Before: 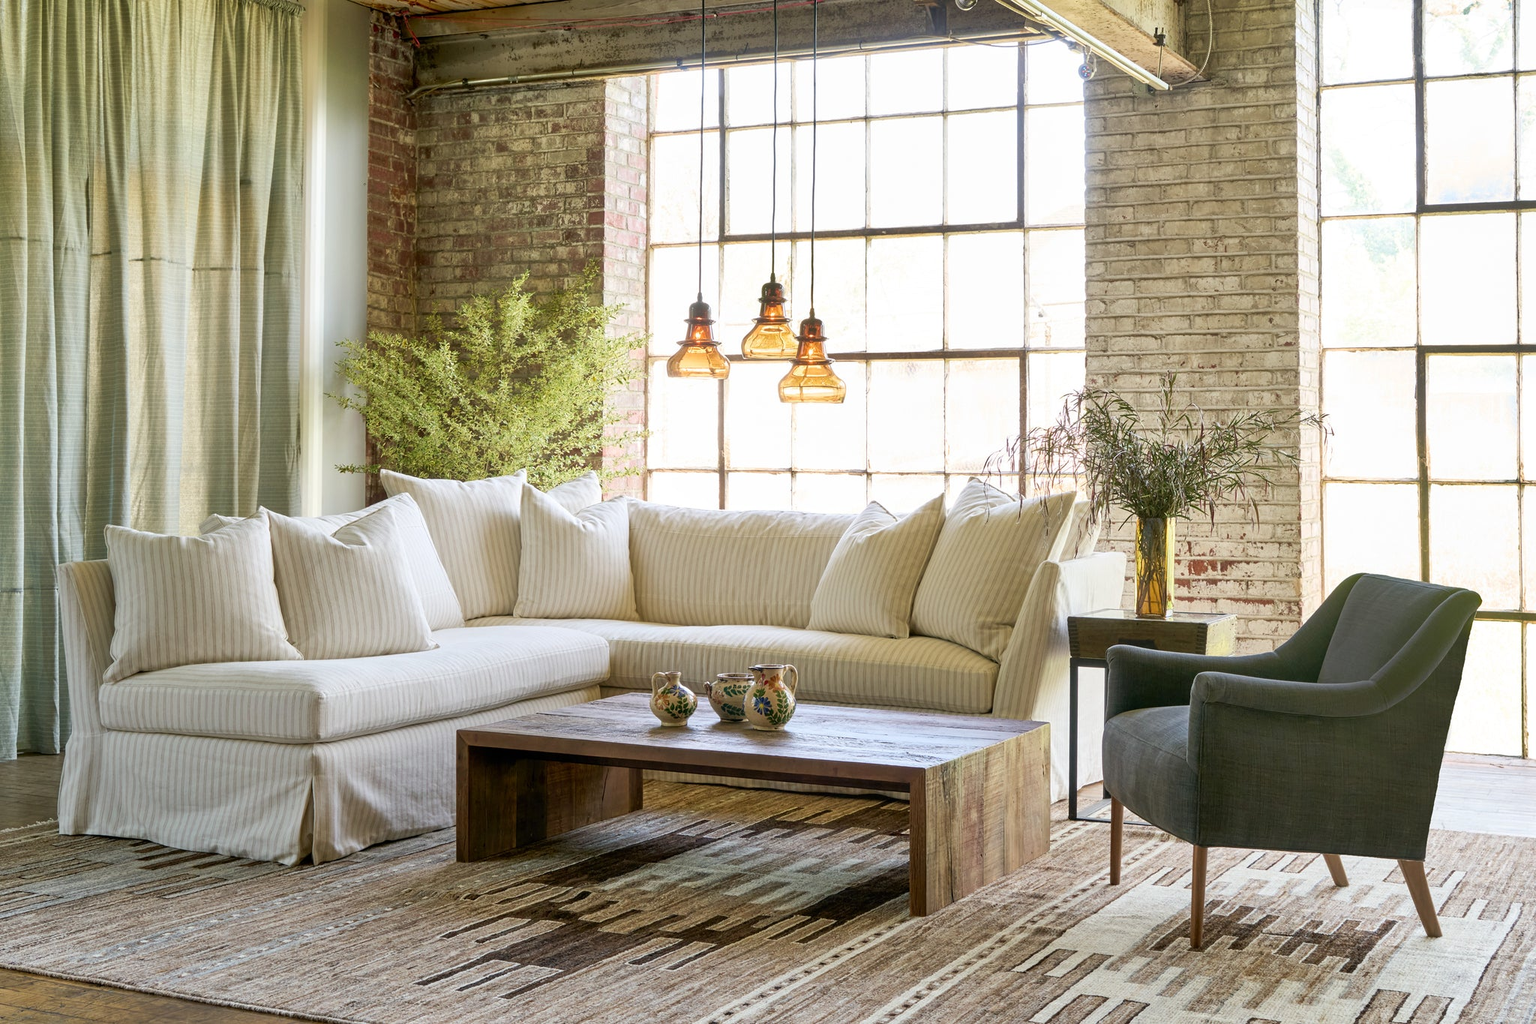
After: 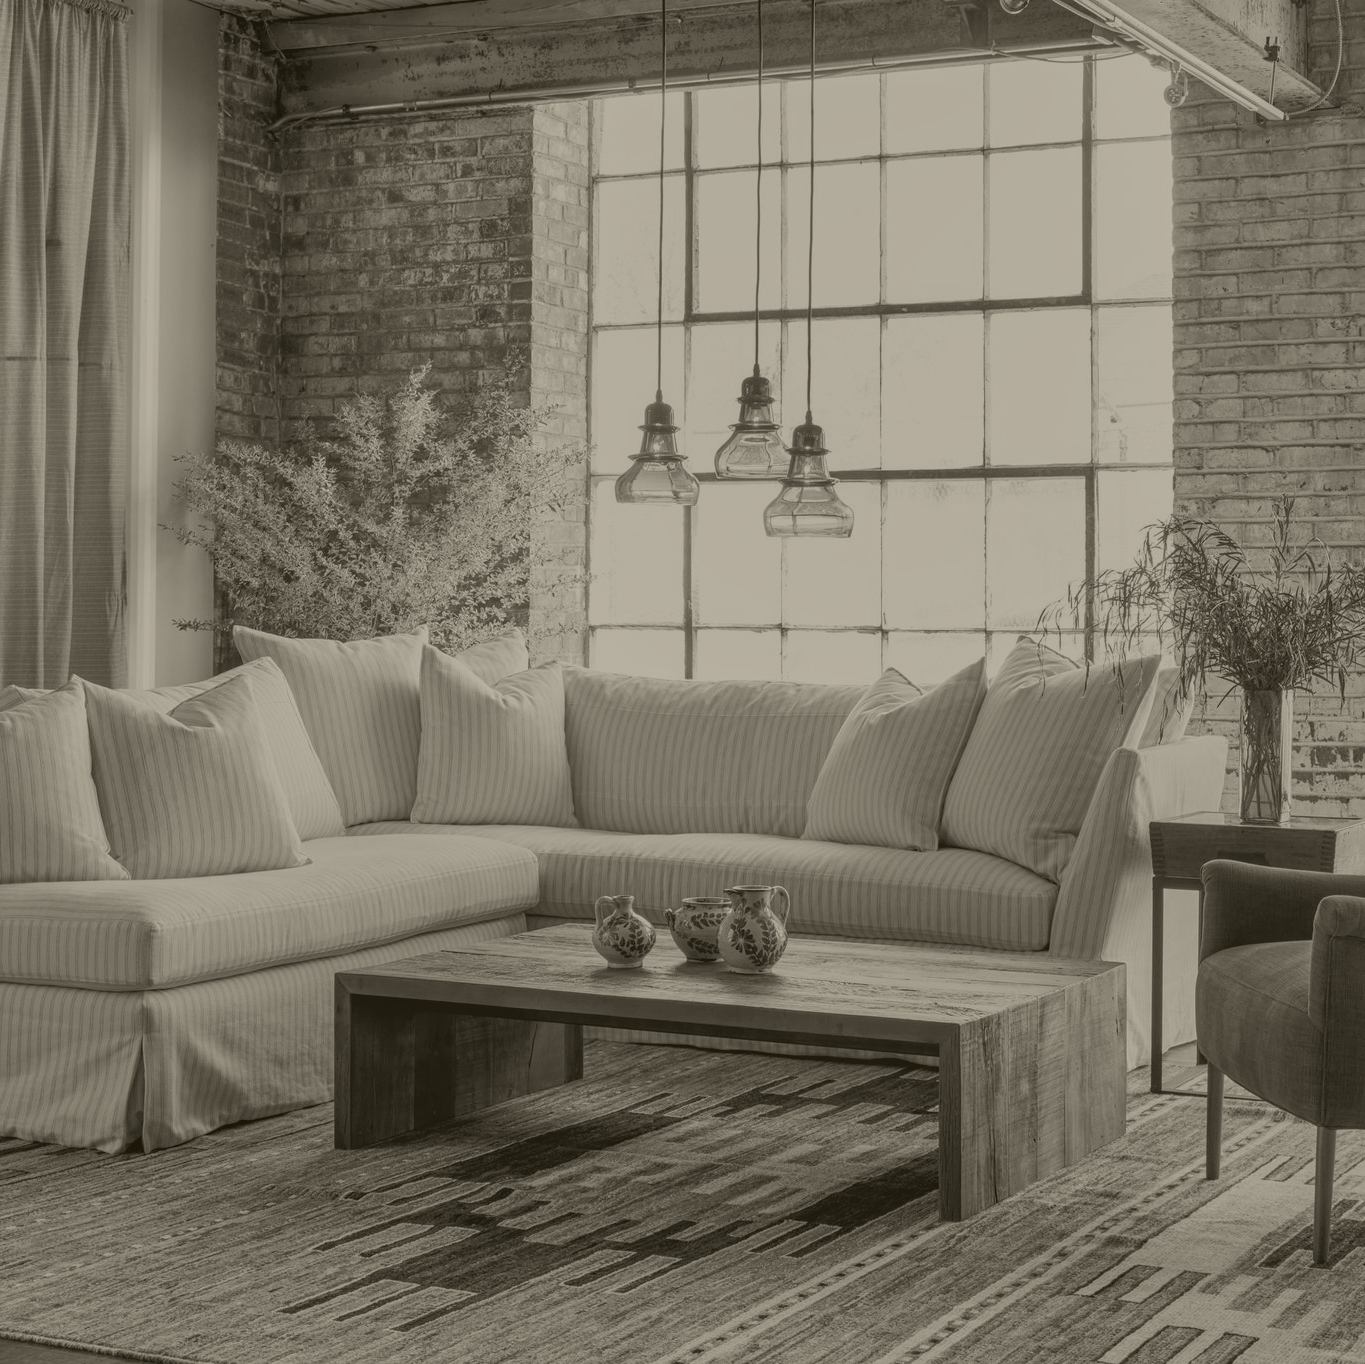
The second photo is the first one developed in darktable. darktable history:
local contrast: on, module defaults
colorize: hue 41.44°, saturation 22%, source mix 60%, lightness 10.61%
crop and rotate: left 13.409%, right 19.924%
